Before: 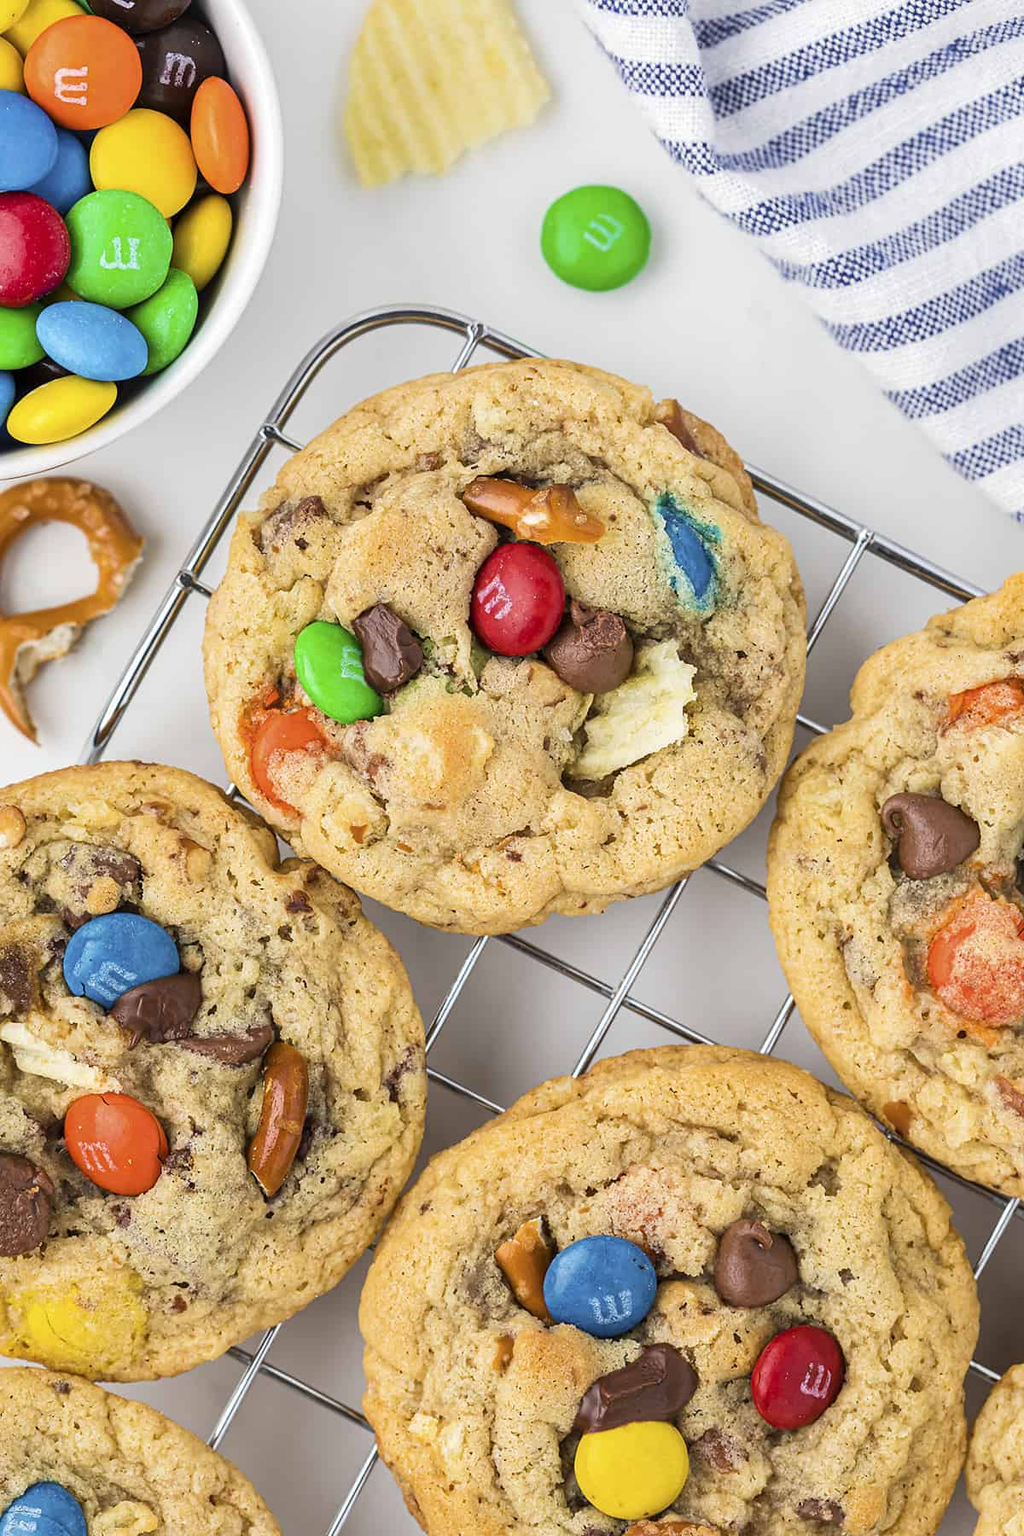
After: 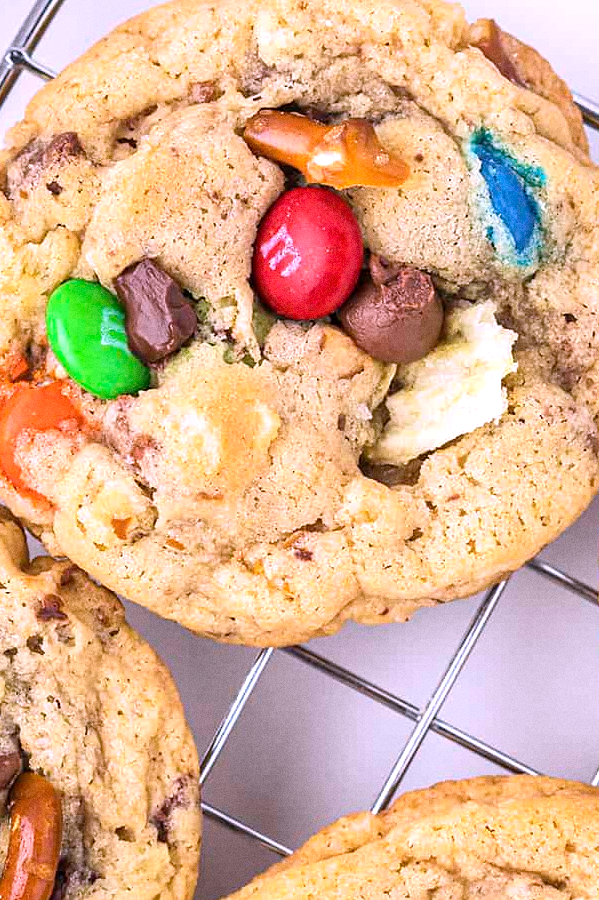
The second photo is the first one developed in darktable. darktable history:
grain: coarseness 0.09 ISO
white balance: red 1.042, blue 1.17
crop: left 25%, top 25%, right 25%, bottom 25%
exposure: exposure 0.3 EV, compensate highlight preservation false
